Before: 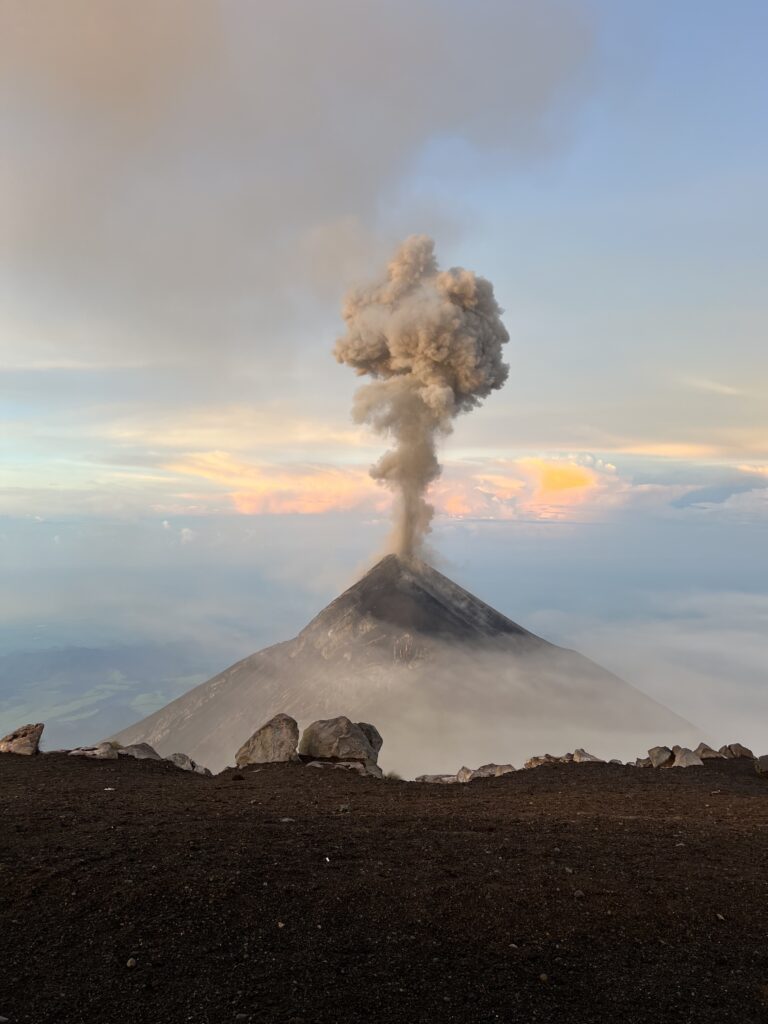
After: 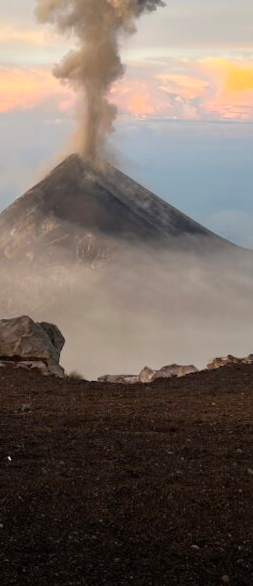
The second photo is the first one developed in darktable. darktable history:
crop: left 40.878%, top 39.176%, right 25.993%, bottom 3.081%
rotate and perspective: rotation 0.192°, lens shift (horizontal) -0.015, crop left 0.005, crop right 0.996, crop top 0.006, crop bottom 0.99
